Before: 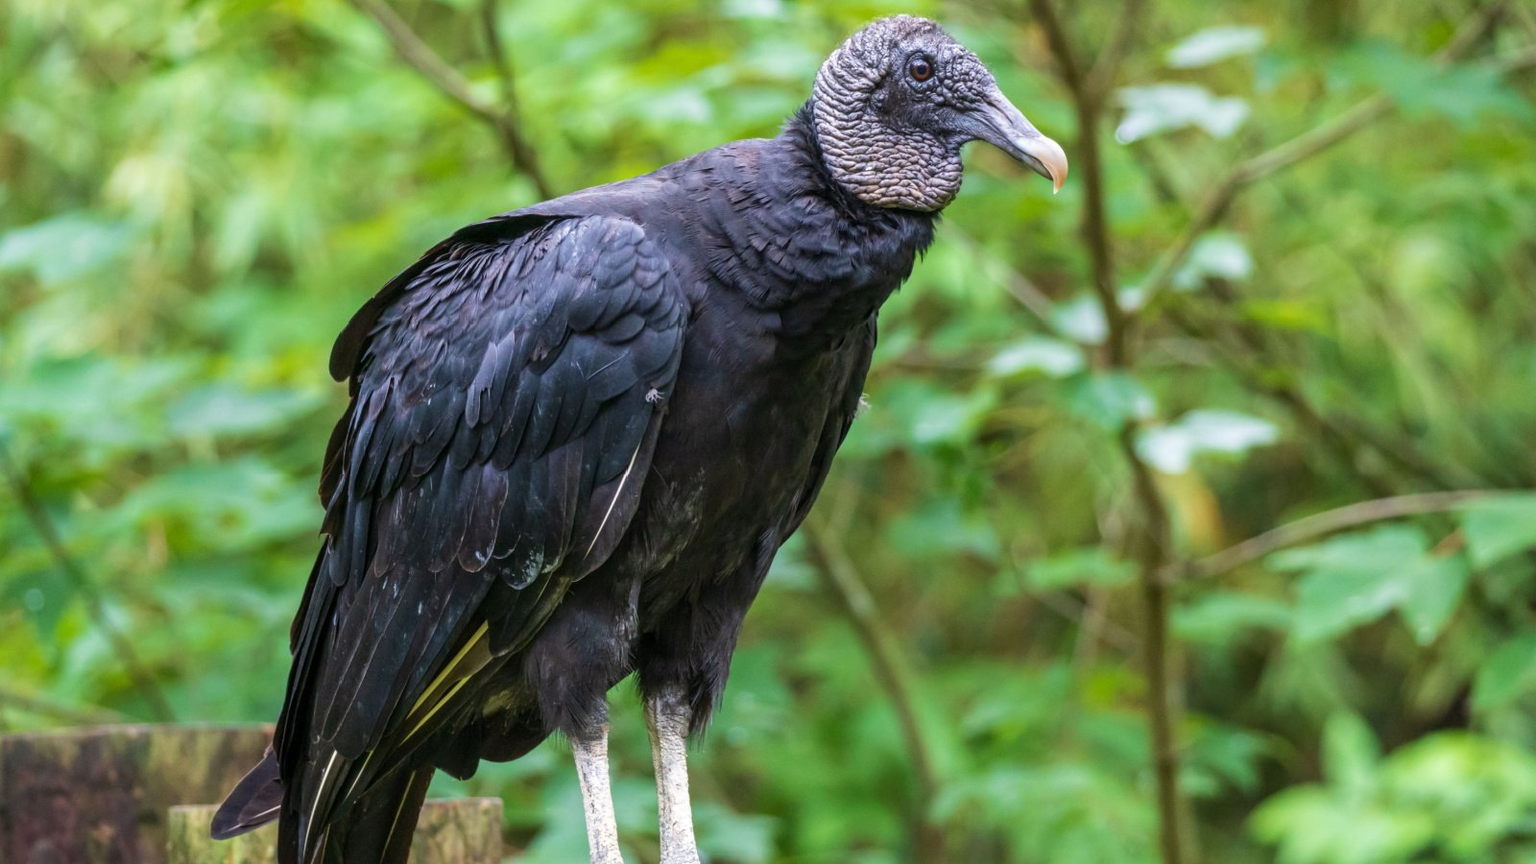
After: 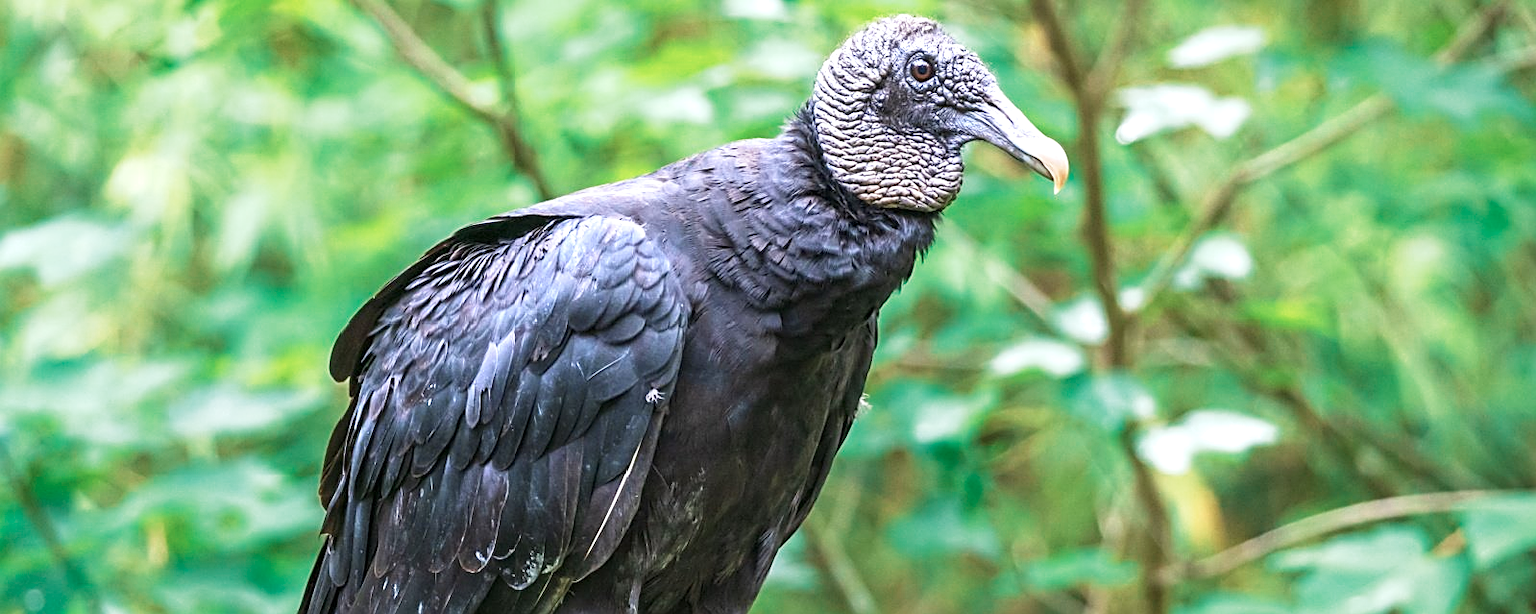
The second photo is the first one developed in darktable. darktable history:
exposure: exposure 0.668 EV, compensate highlight preservation false
sharpen: amount 0.586
base curve: curves: ch0 [(0, 0) (0.666, 0.806) (1, 1)], preserve colors none
crop: right 0%, bottom 28.88%
color zones: curves: ch0 [(0, 0.5) (0.125, 0.4) (0.25, 0.5) (0.375, 0.4) (0.5, 0.4) (0.625, 0.6) (0.75, 0.6) (0.875, 0.5)]; ch1 [(0, 0.4) (0.125, 0.5) (0.25, 0.4) (0.375, 0.4) (0.5, 0.4) (0.625, 0.4) (0.75, 0.5) (0.875, 0.4)]; ch2 [(0, 0.6) (0.125, 0.5) (0.25, 0.5) (0.375, 0.6) (0.5, 0.6) (0.625, 0.5) (0.75, 0.5) (0.875, 0.5)]
tone equalizer: mask exposure compensation -0.511 EV
